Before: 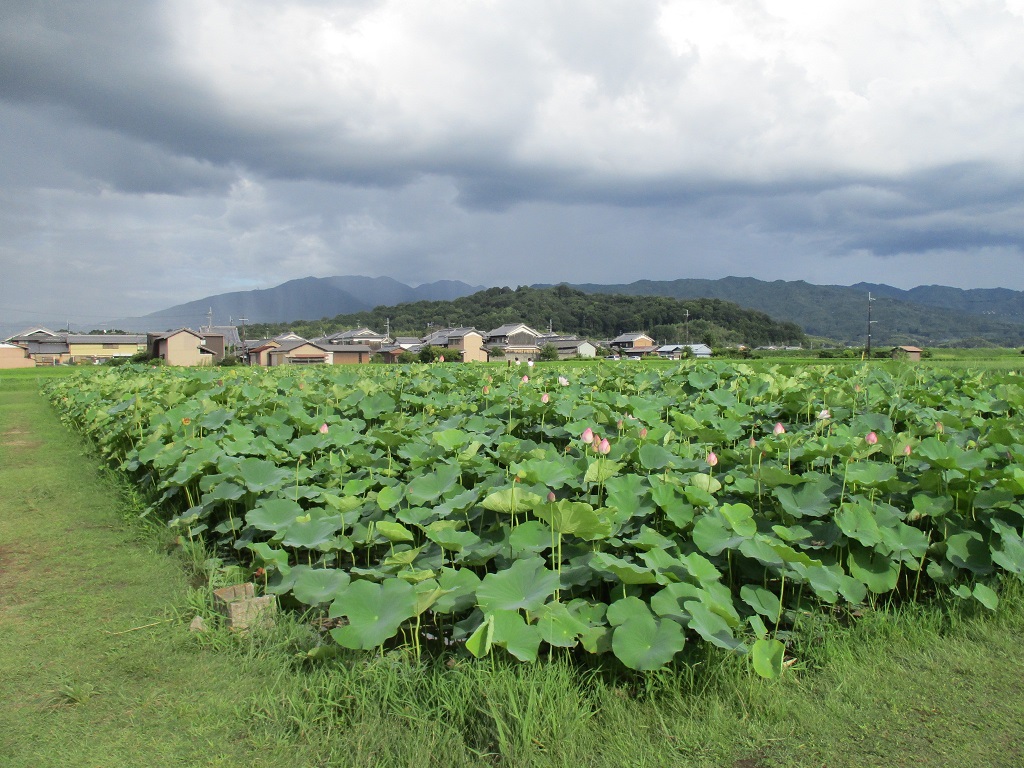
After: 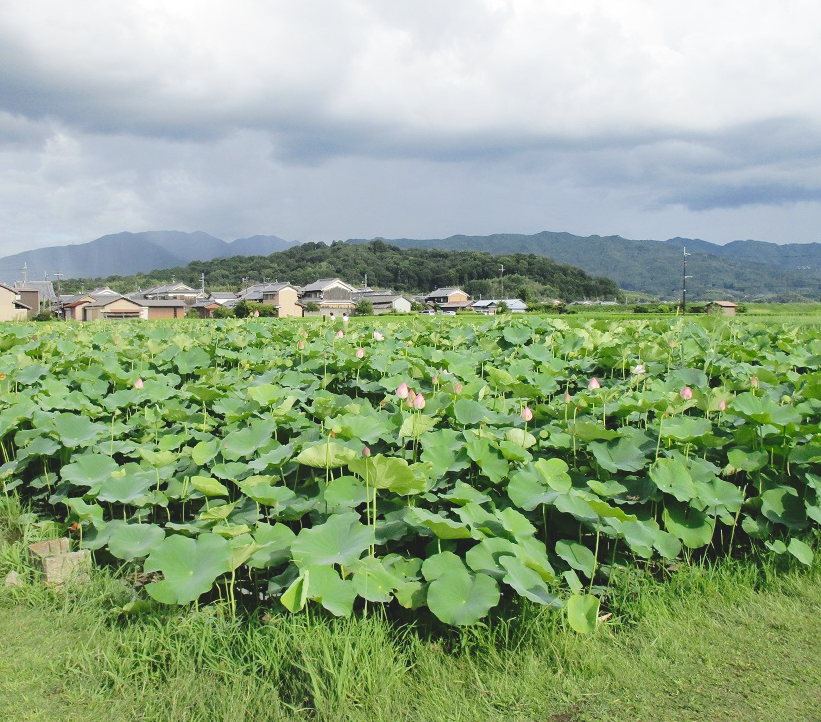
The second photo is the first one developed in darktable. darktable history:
crop and rotate: left 18.087%, top 5.928%, right 1.681%
tone curve: curves: ch0 [(0, 0) (0.003, 0.112) (0.011, 0.115) (0.025, 0.111) (0.044, 0.114) (0.069, 0.126) (0.1, 0.144) (0.136, 0.164) (0.177, 0.196) (0.224, 0.249) (0.277, 0.316) (0.335, 0.401) (0.399, 0.487) (0.468, 0.571) (0.543, 0.647) (0.623, 0.728) (0.709, 0.795) (0.801, 0.866) (0.898, 0.933) (1, 1)], preserve colors none
